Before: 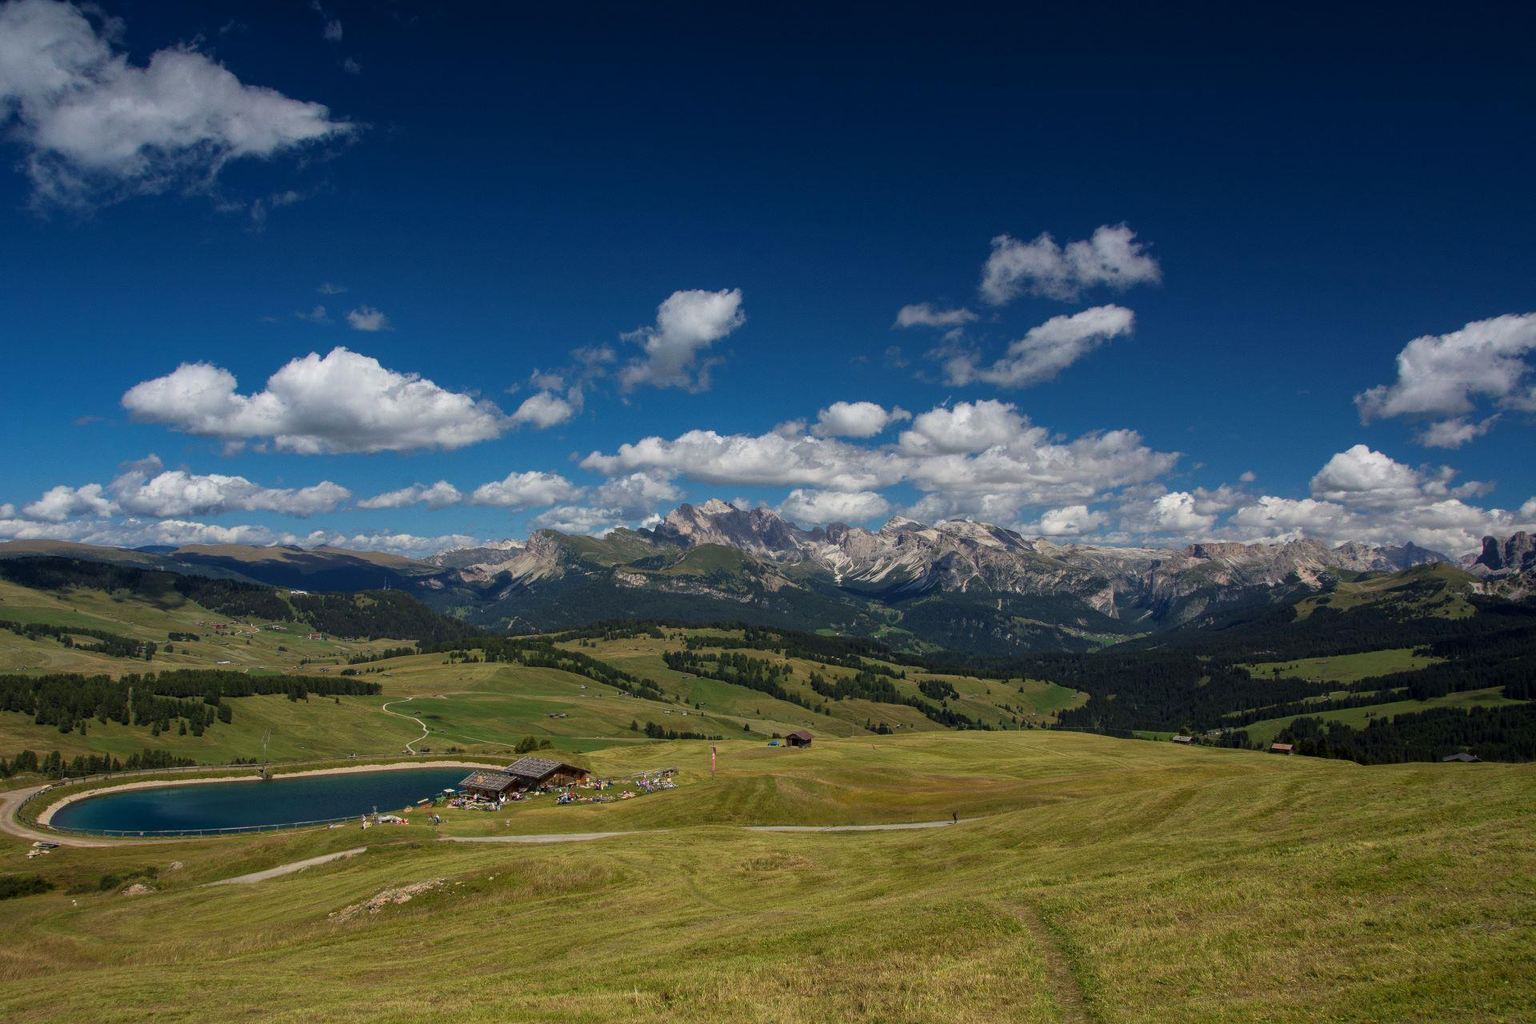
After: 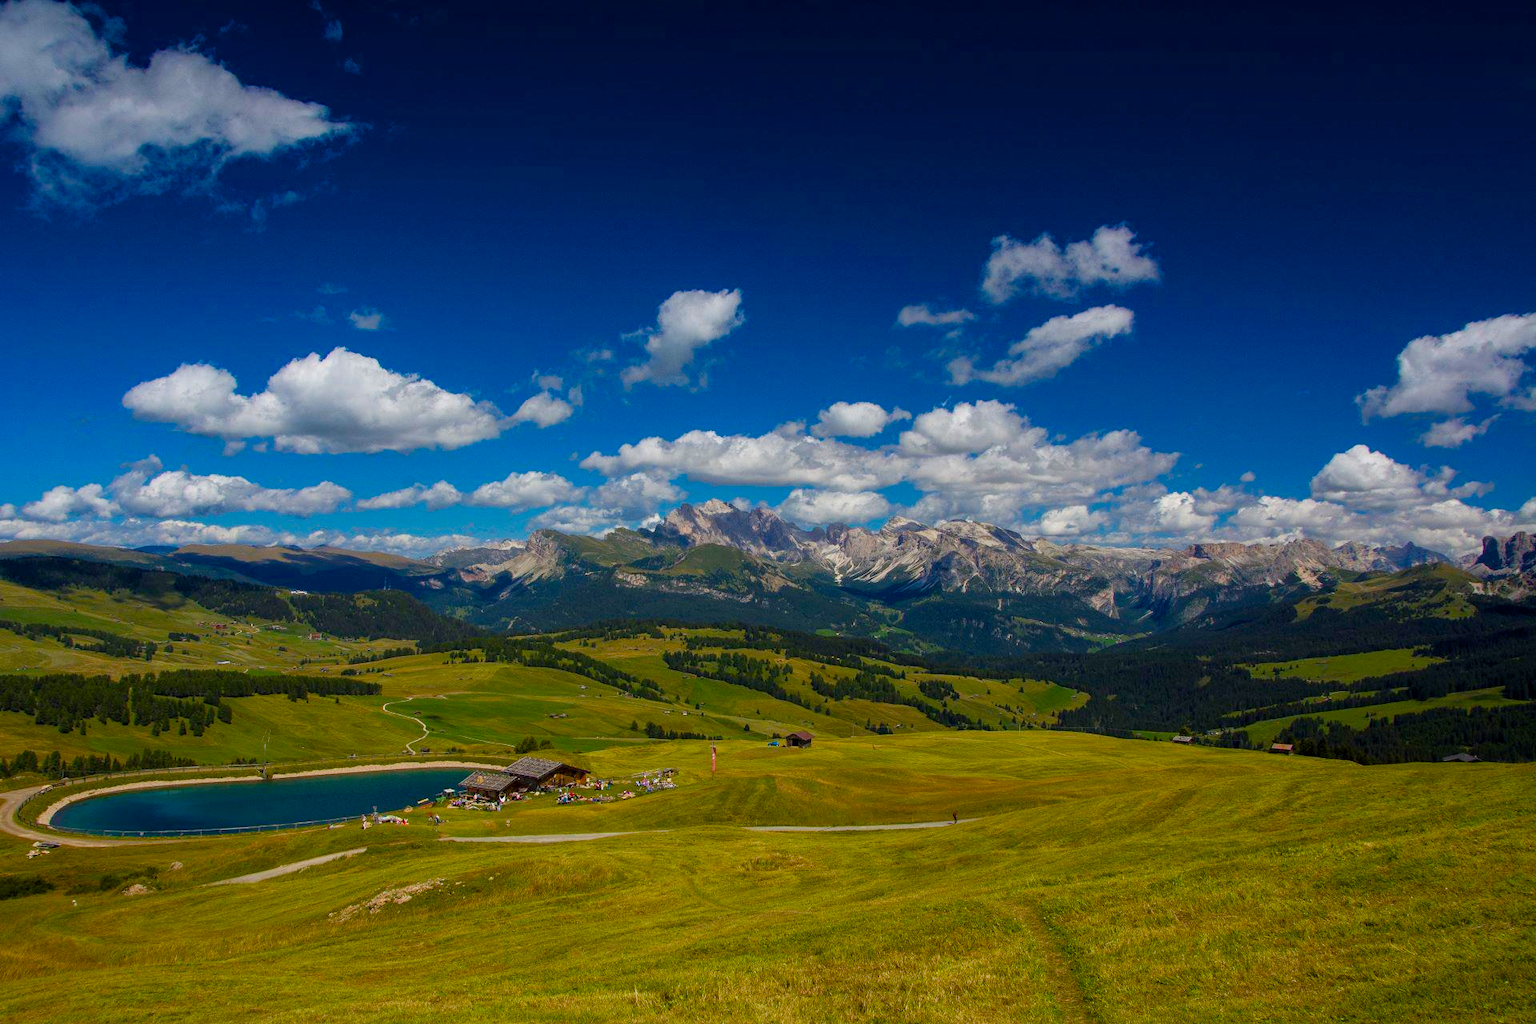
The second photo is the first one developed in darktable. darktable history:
color balance rgb: linear chroma grading › global chroma 14.412%, perceptual saturation grading › global saturation 27.266%, perceptual saturation grading › highlights -28.12%, perceptual saturation grading › mid-tones 15.467%, perceptual saturation grading › shadows 33.973%, global vibrance 14.553%
